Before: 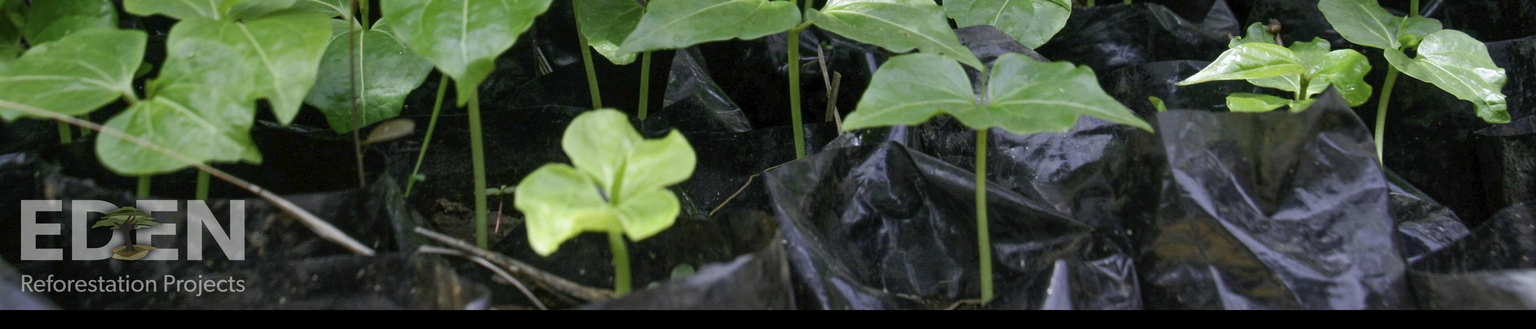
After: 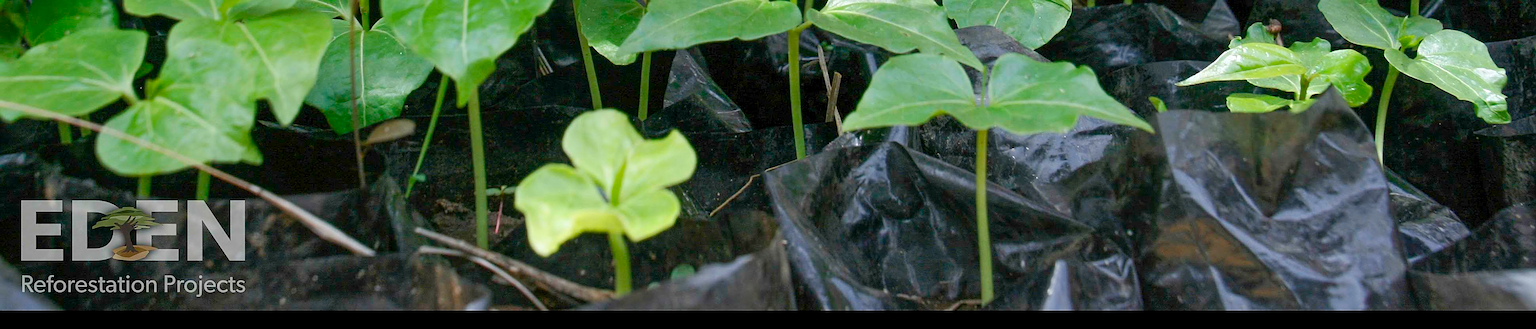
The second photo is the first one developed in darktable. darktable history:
white balance: emerald 1
sharpen: amount 0.575
